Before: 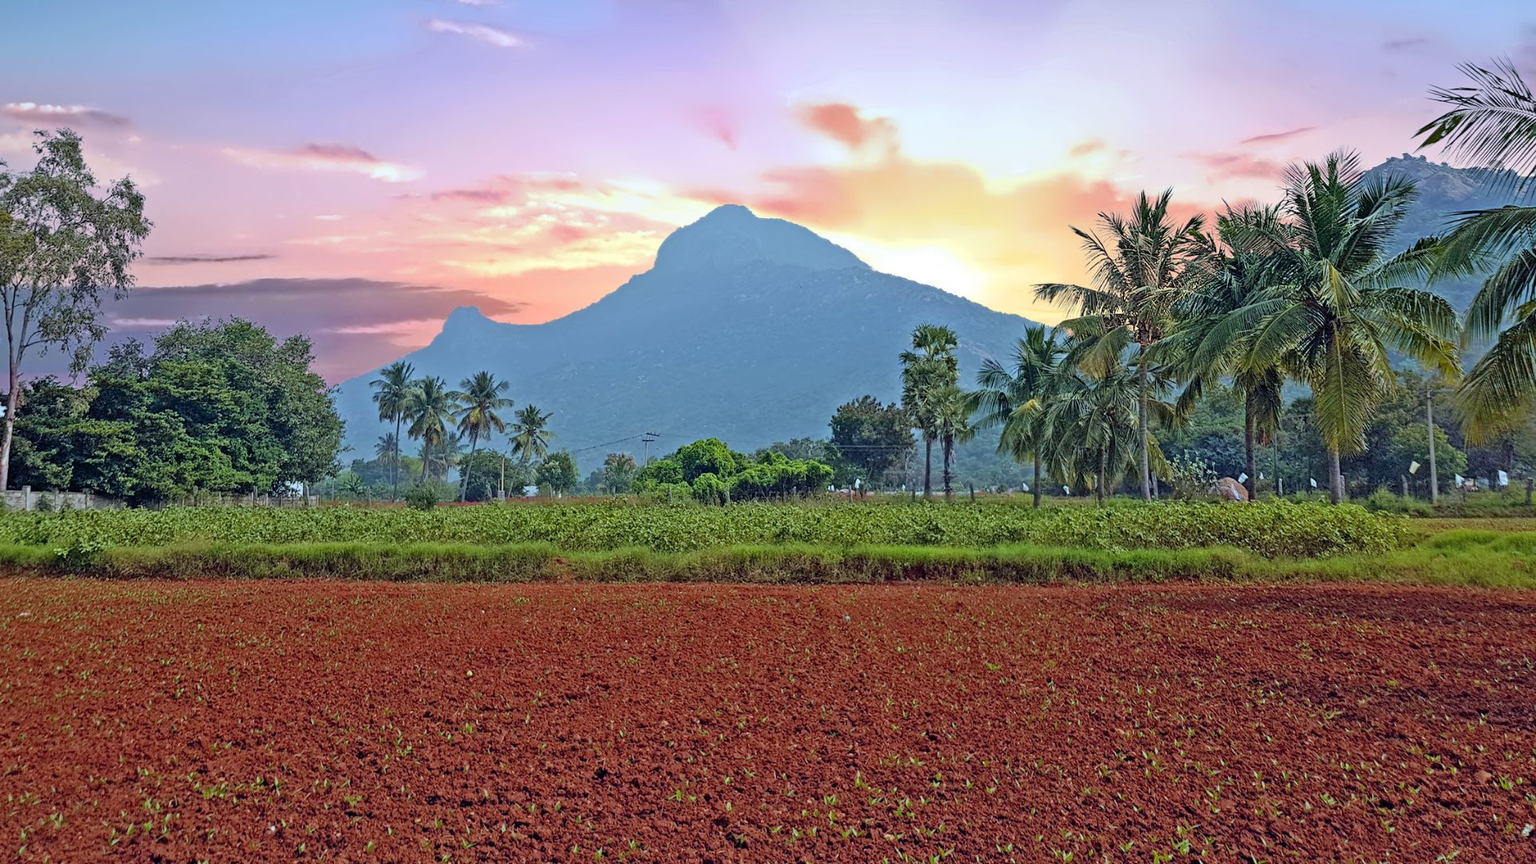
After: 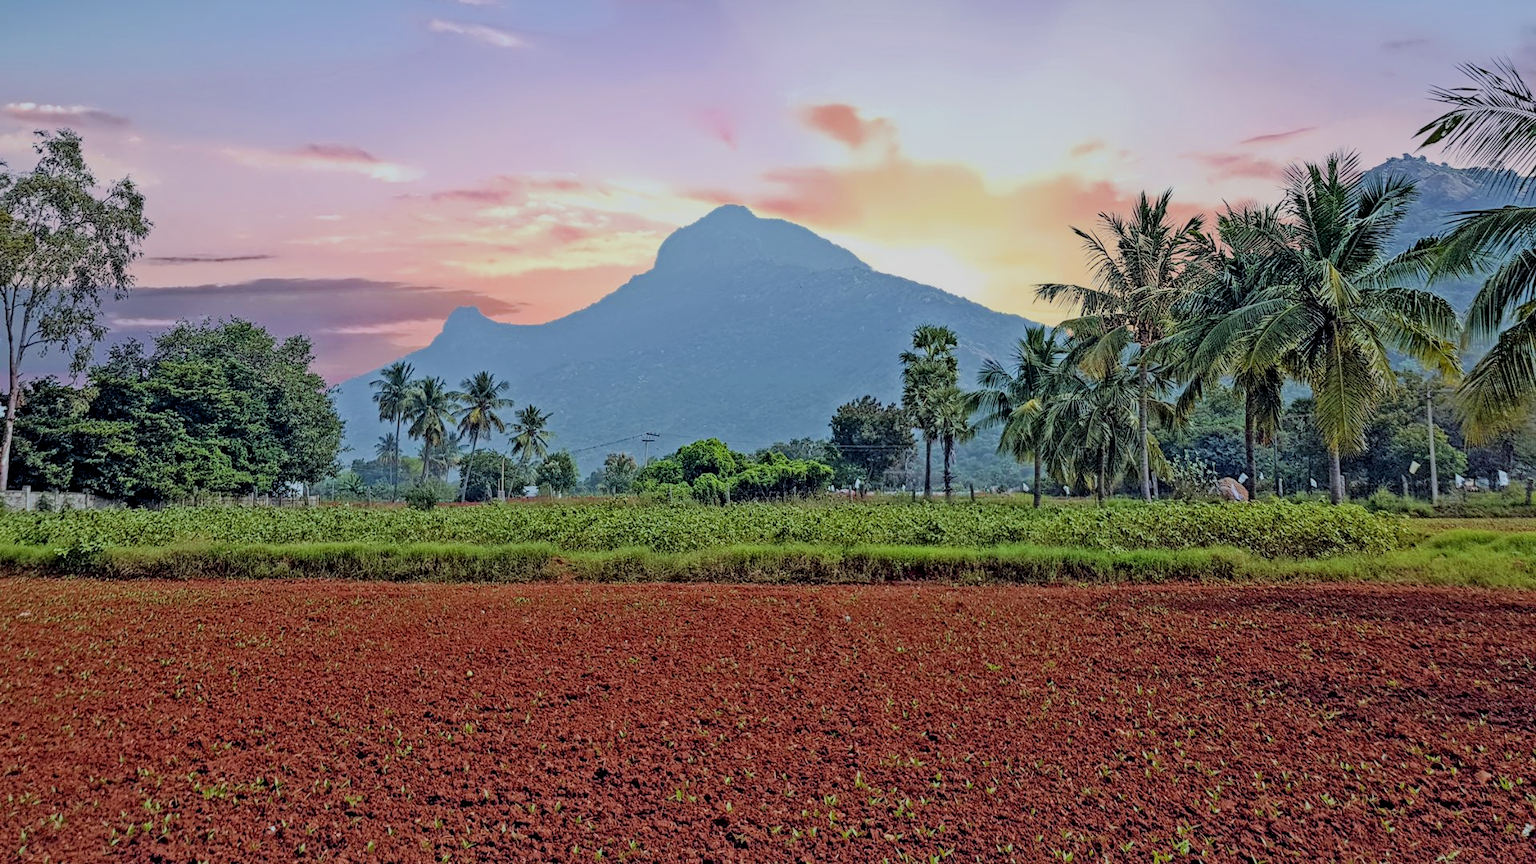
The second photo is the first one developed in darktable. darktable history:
local contrast: on, module defaults
filmic rgb: black relative exposure -7.32 EV, white relative exposure 5.09 EV, hardness 3.2
